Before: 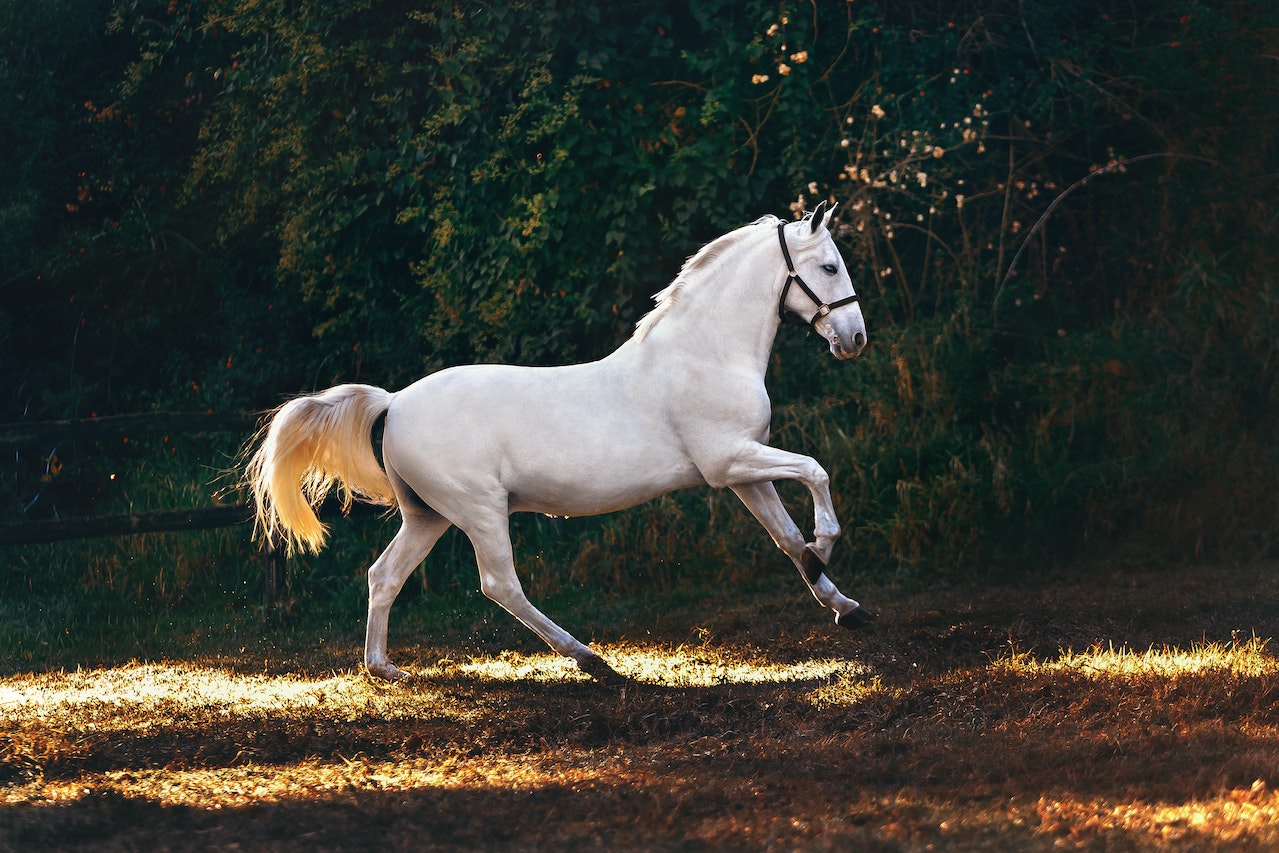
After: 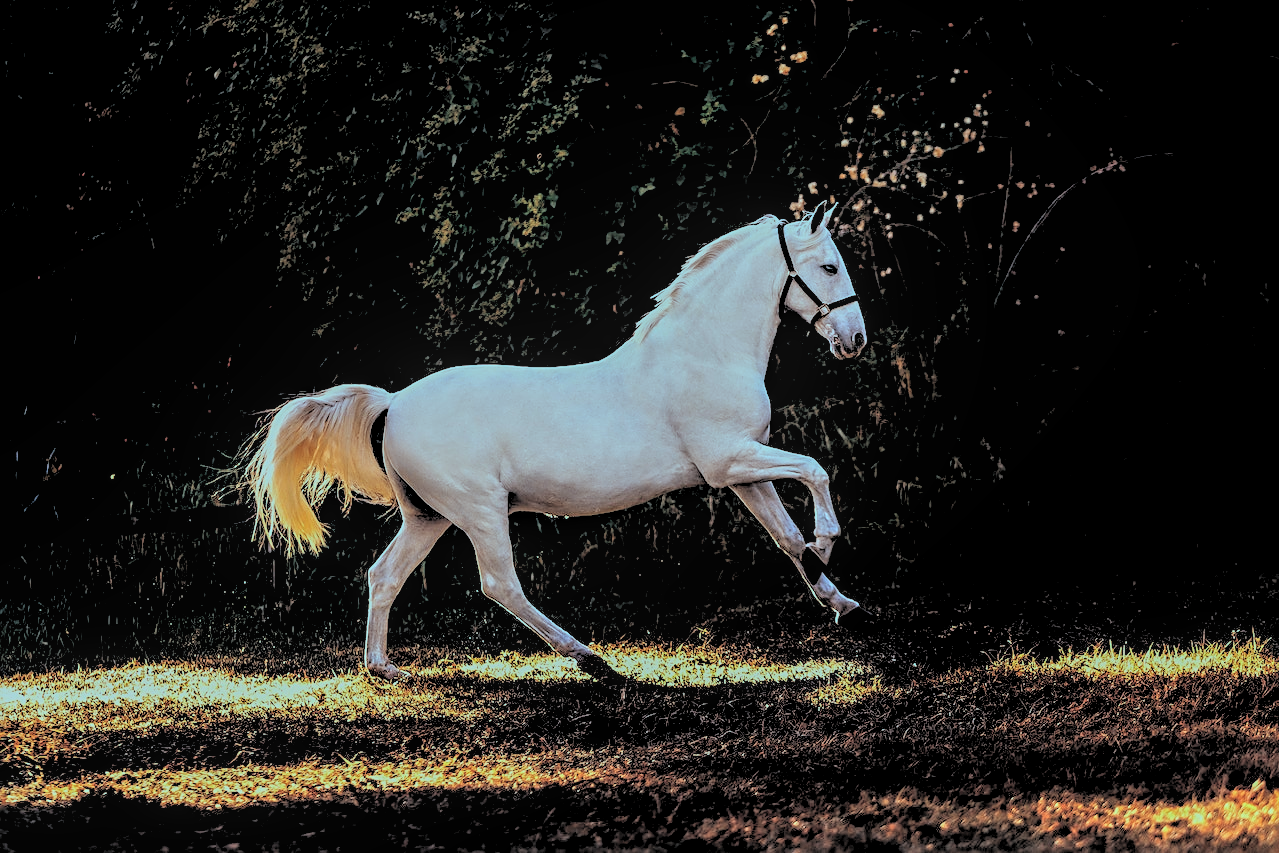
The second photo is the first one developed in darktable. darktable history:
sharpen: on, module defaults
color balance: lift [1.003, 0.993, 1.001, 1.007], gamma [1.018, 1.072, 0.959, 0.928], gain [0.974, 0.873, 1.031, 1.127]
rgb levels: levels [[0.034, 0.472, 0.904], [0, 0.5, 1], [0, 0.5, 1]]
local contrast: on, module defaults
global tonemap: drago (0.7, 100)
